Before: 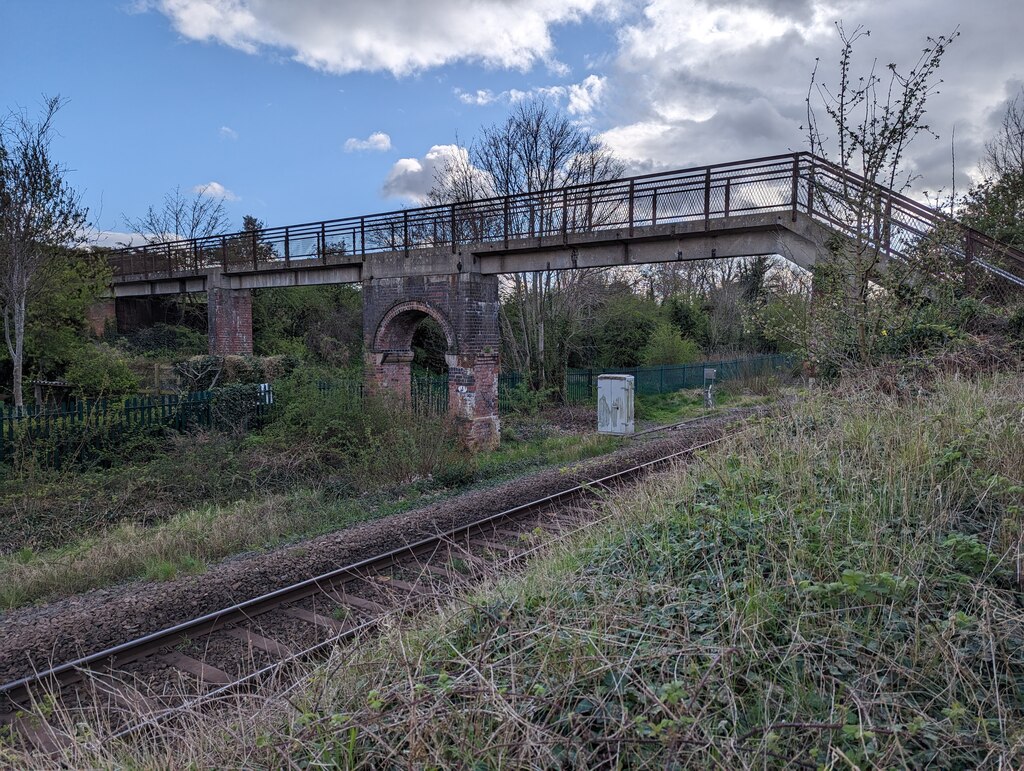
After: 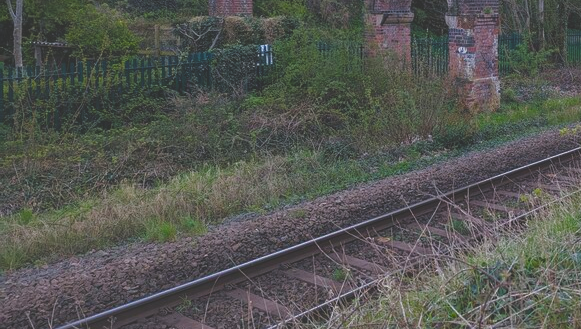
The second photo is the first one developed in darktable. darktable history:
crop: top 44.009%, right 43.248%, bottom 13.242%
vignetting: fall-off start 97.31%, fall-off radius 78.85%, brightness -0.473, width/height ratio 1.121
contrast brightness saturation: contrast -0.093, saturation -0.09
sharpen: radius 5.312, amount 0.312, threshold 26.612
color balance rgb: shadows lift › chroma 0.693%, shadows lift › hue 112.71°, global offset › luminance 1.534%, perceptual saturation grading › global saturation 39.263%, perceptual saturation grading › highlights -25.37%, perceptual saturation grading › mid-tones 34.502%, perceptual saturation grading › shadows 35.631%
shadows and highlights: shadows 43.32, highlights 7.4
